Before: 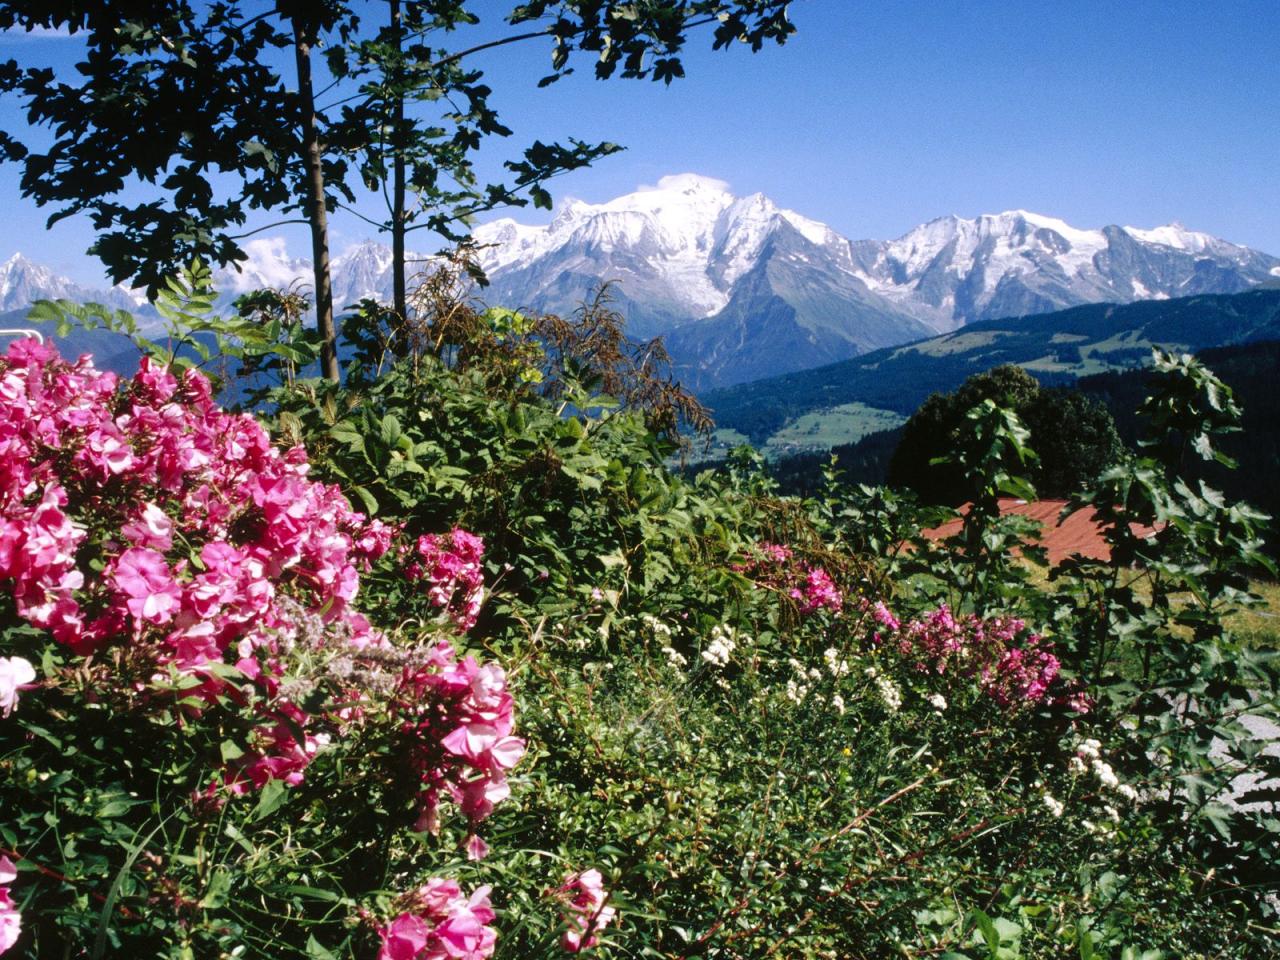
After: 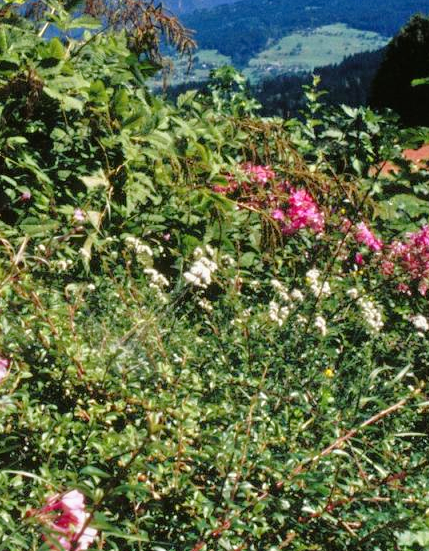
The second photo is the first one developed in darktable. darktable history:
tone equalizer: -7 EV 0.165 EV, -6 EV 0.639 EV, -5 EV 1.13 EV, -4 EV 1.35 EV, -3 EV 1.15 EV, -2 EV 0.6 EV, -1 EV 0.155 EV
crop: left 40.539%, top 39.564%, right 25.93%, bottom 2.992%
exposure: exposure -0.168 EV, compensate highlight preservation false
